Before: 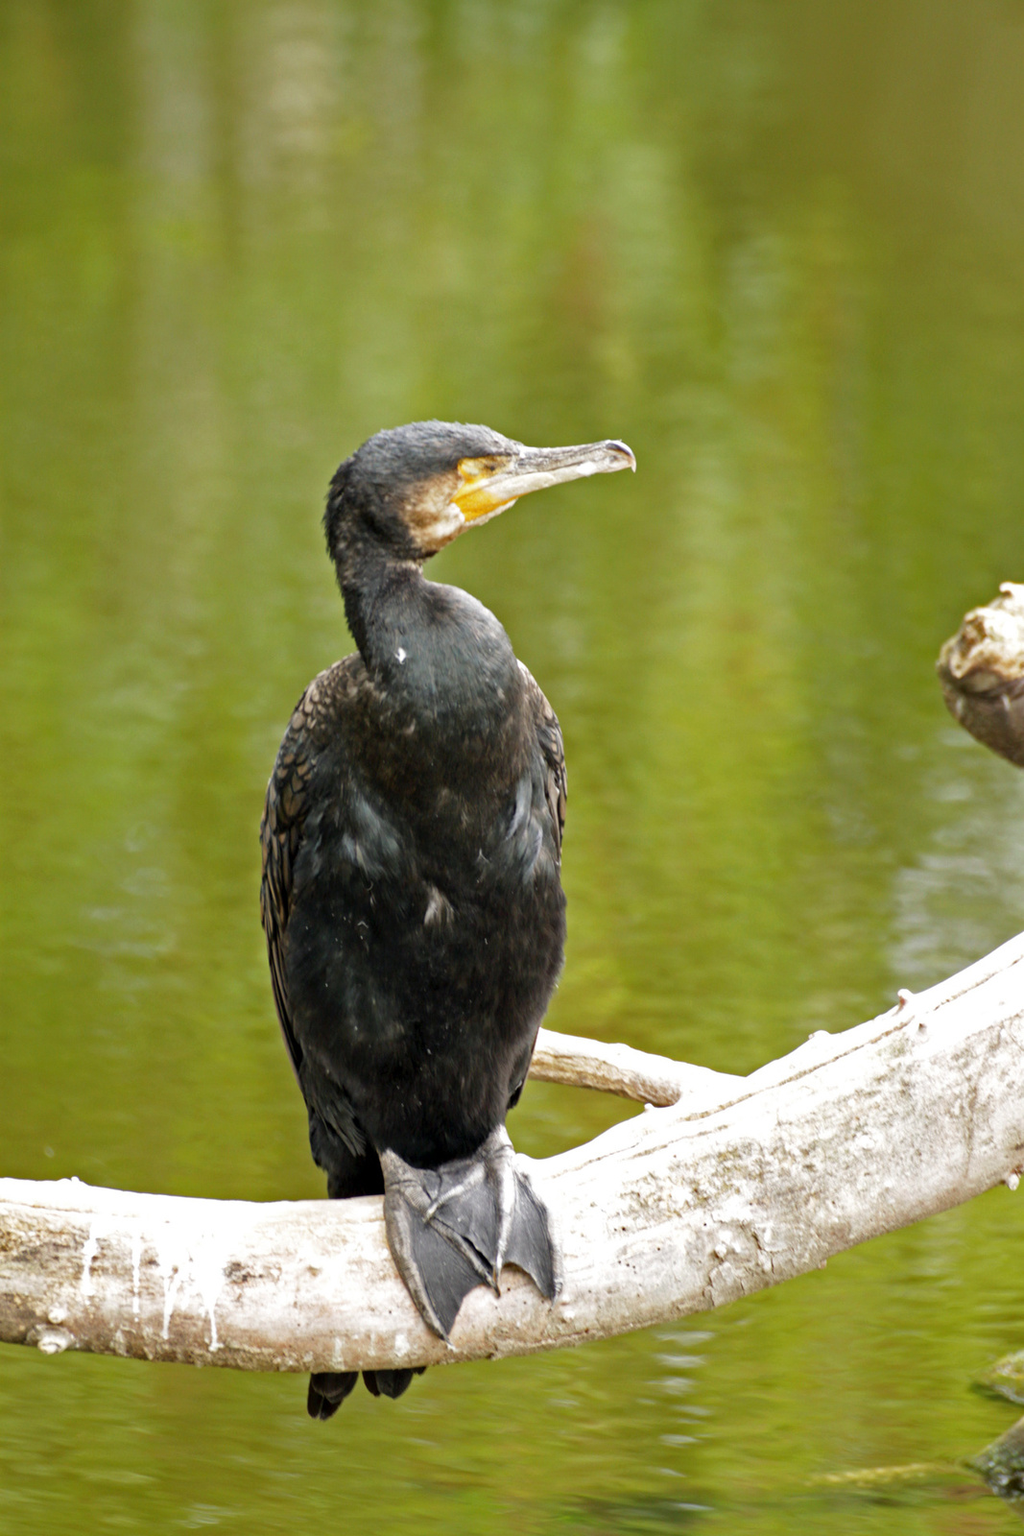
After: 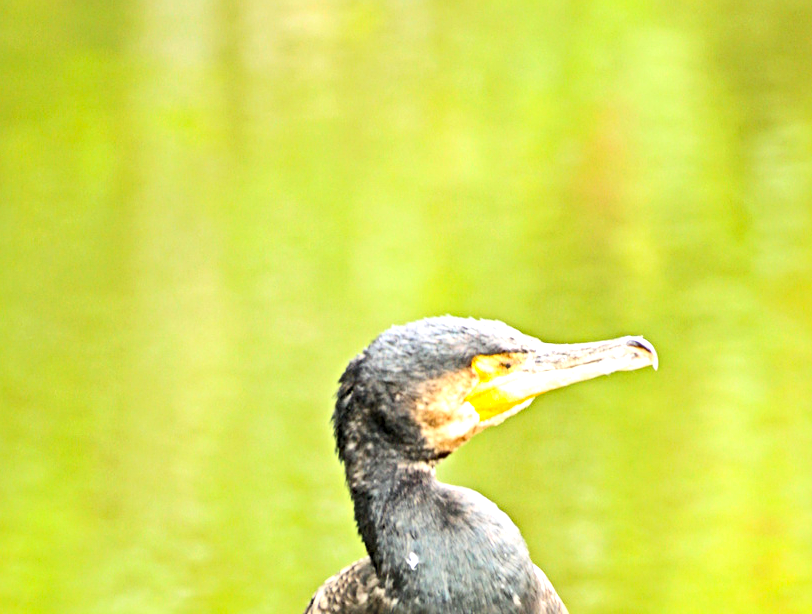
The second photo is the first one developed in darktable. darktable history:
sharpen: radius 3.999
tone equalizer: -8 EV -0.414 EV, -7 EV -0.4 EV, -6 EV -0.361 EV, -5 EV -0.208 EV, -3 EV 0.221 EV, -2 EV 0.352 EV, -1 EV 0.396 EV, +0 EV 0.445 EV
exposure: exposure 0.717 EV, compensate highlight preservation false
crop: left 0.536%, top 7.651%, right 23.284%, bottom 53.969%
contrast brightness saturation: contrast 0.201, brightness 0.159, saturation 0.218
